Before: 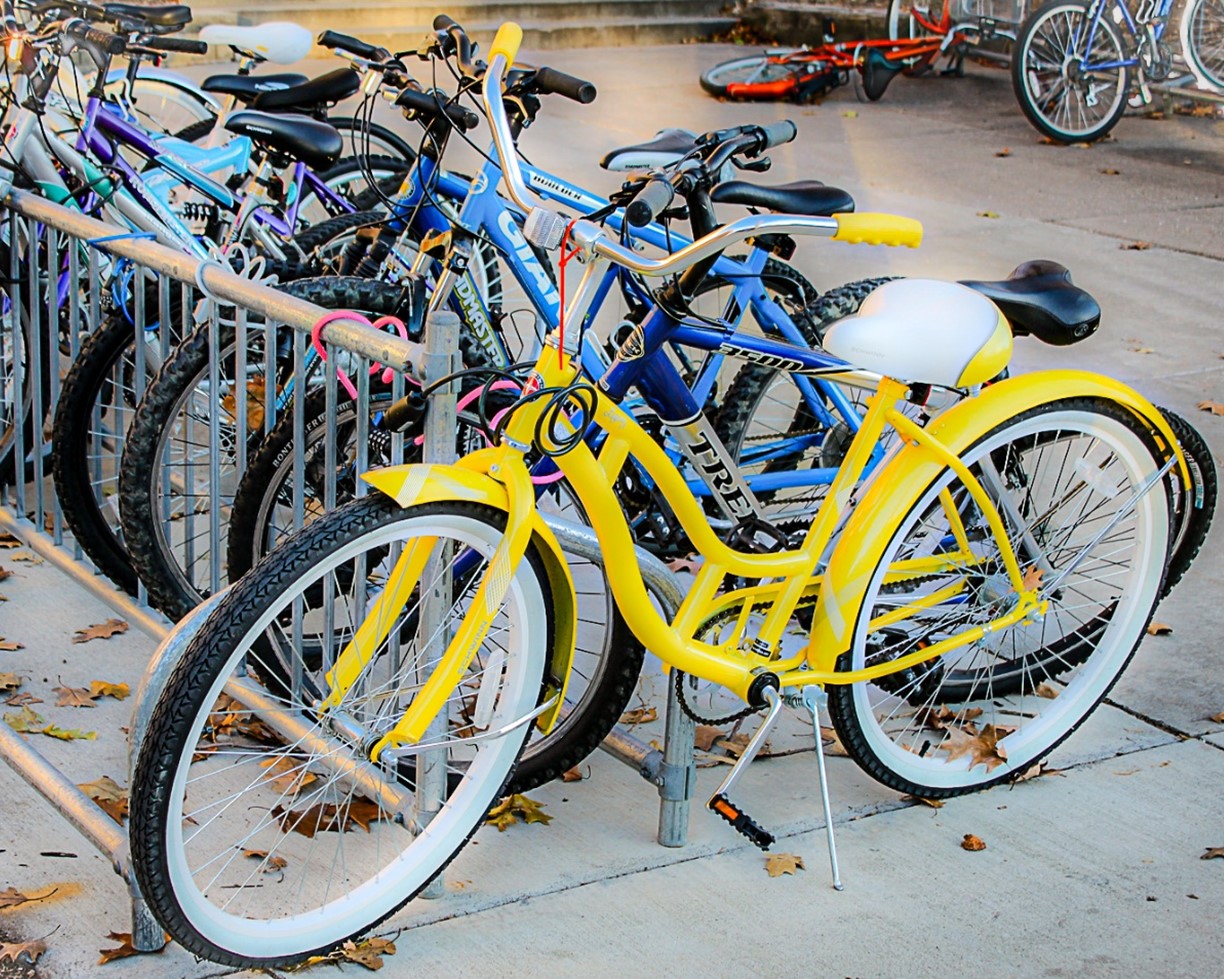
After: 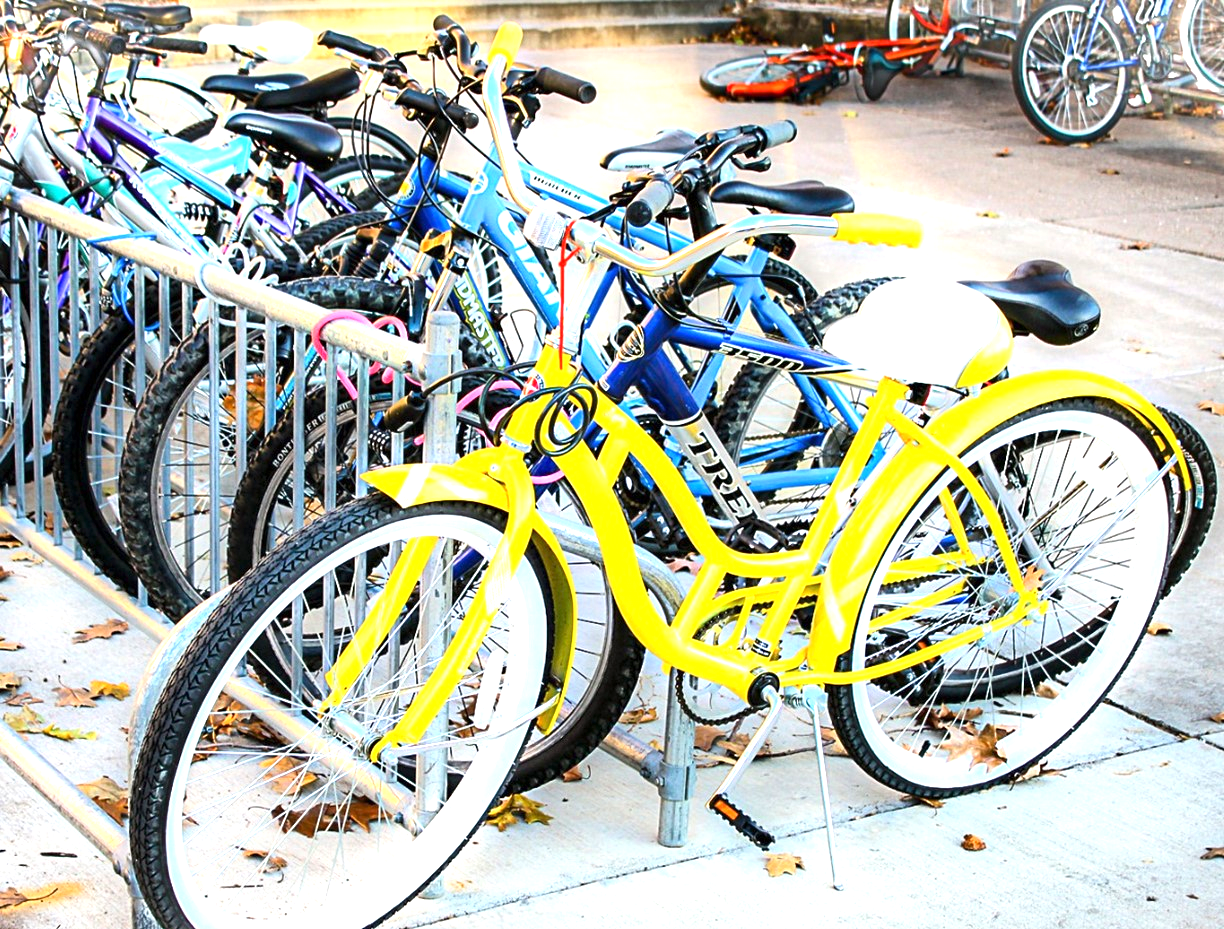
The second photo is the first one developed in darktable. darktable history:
exposure: exposure 1.15 EV, compensate highlight preservation false
crop and rotate: top 0%, bottom 5.097%
